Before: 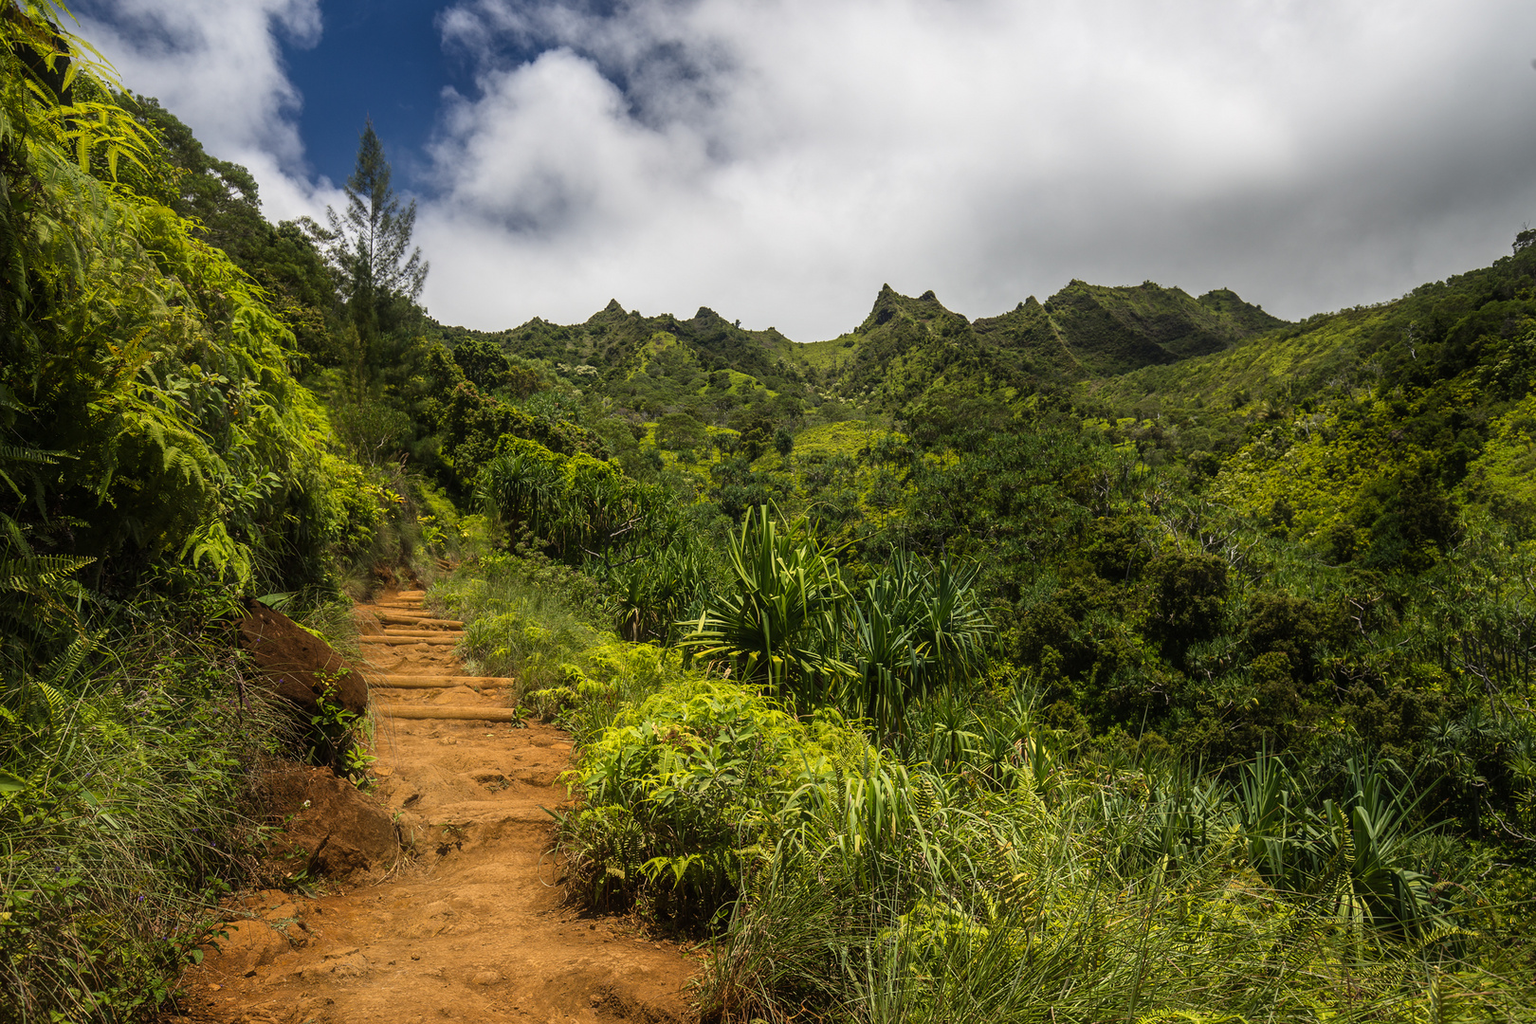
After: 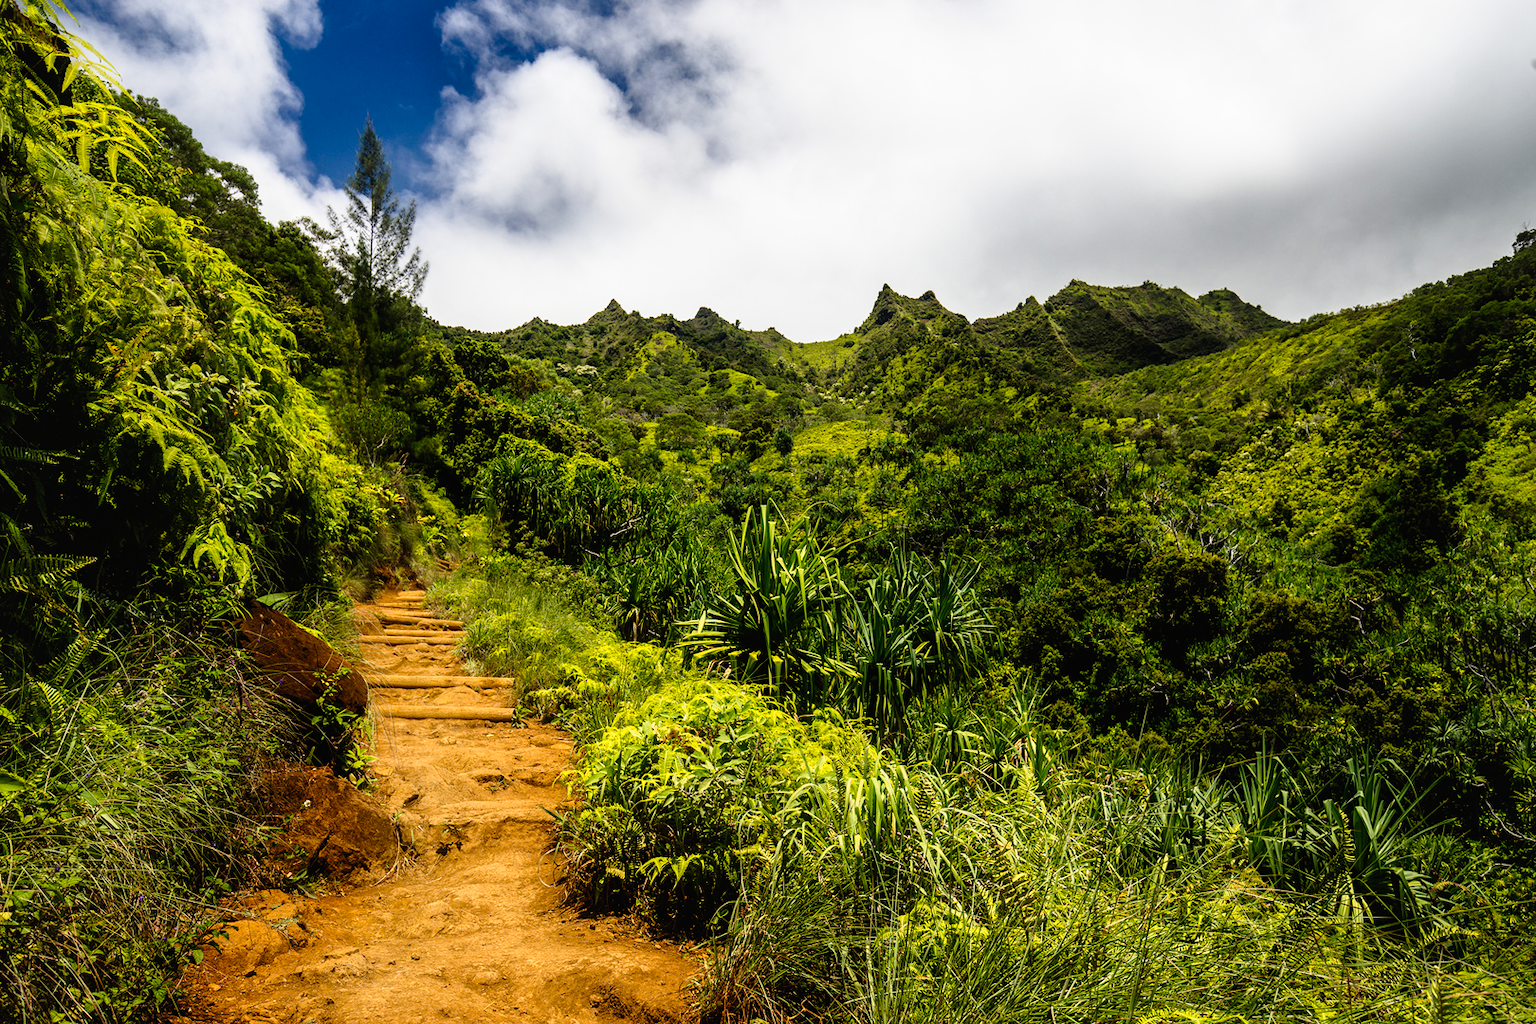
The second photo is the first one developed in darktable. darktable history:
tone curve: curves: ch0 [(0, 0.016) (0.11, 0.039) (0.259, 0.235) (0.383, 0.437) (0.499, 0.597) (0.733, 0.867) (0.843, 0.948) (1, 1)], preserve colors none
local contrast: mode bilateral grid, contrast 100, coarseness 100, detail 108%, midtone range 0.2
